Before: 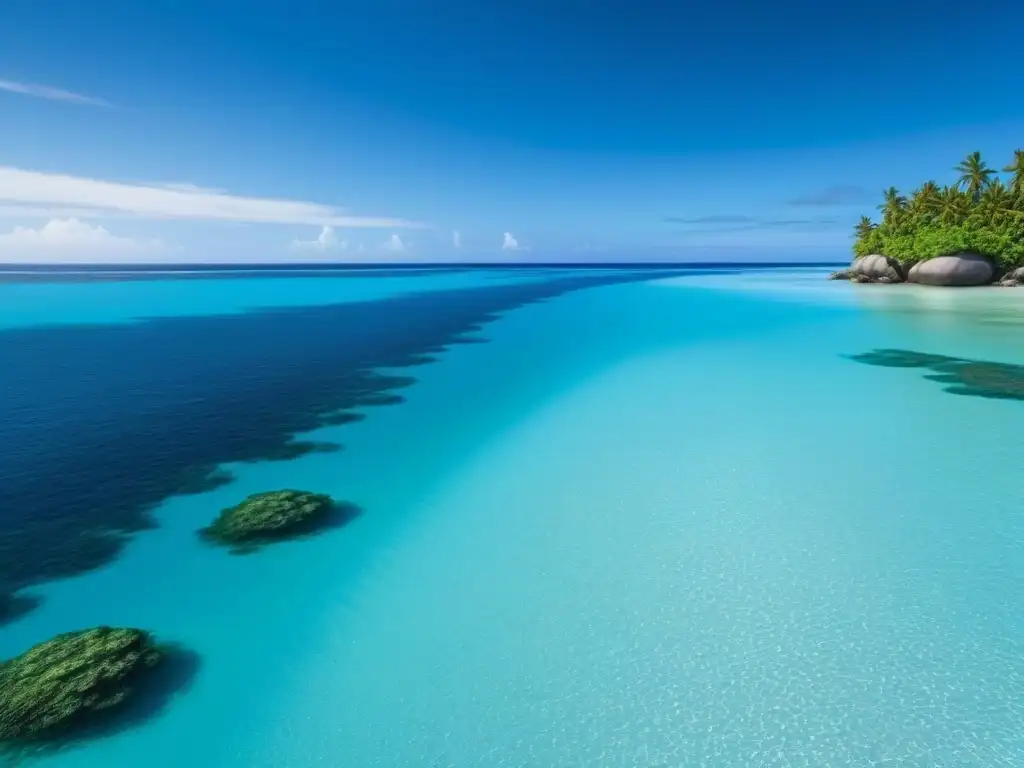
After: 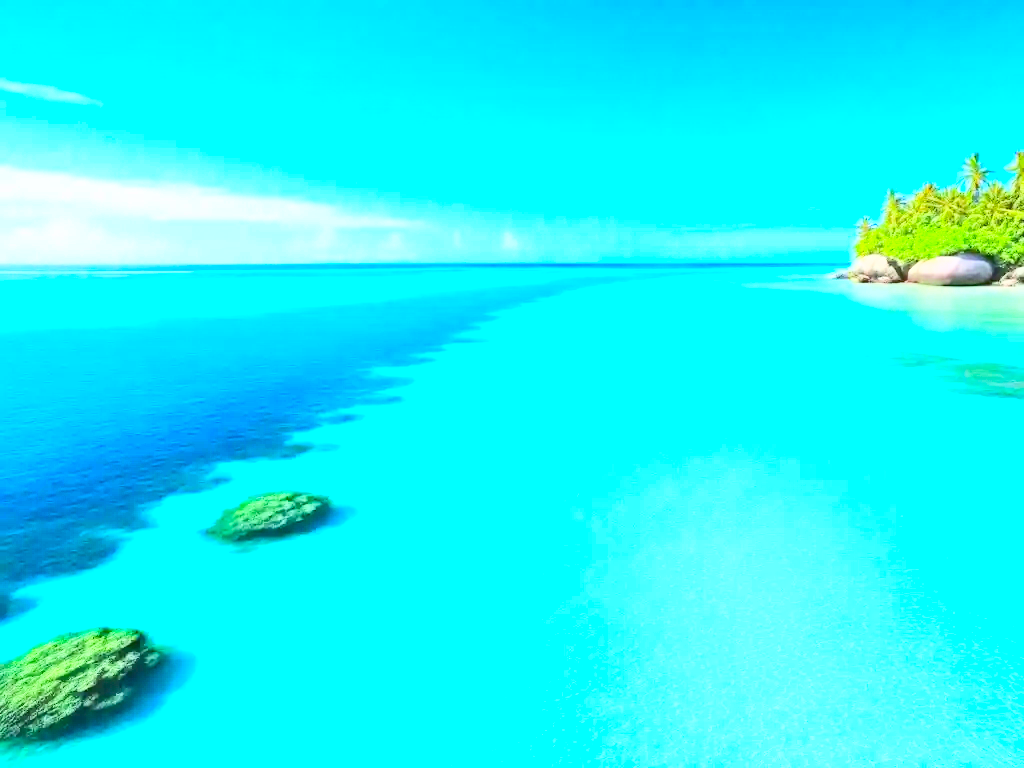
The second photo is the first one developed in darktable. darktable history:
contrast brightness saturation: contrast 0.238, brightness 0.258, saturation 0.386
haze removal: compatibility mode true, adaptive false
base curve: curves: ch0 [(0, 0) (0.025, 0.046) (0.112, 0.277) (0.467, 0.74) (0.814, 0.929) (1, 0.942)]
exposure: black level correction 0, exposure 1.101 EV, compensate highlight preservation false
